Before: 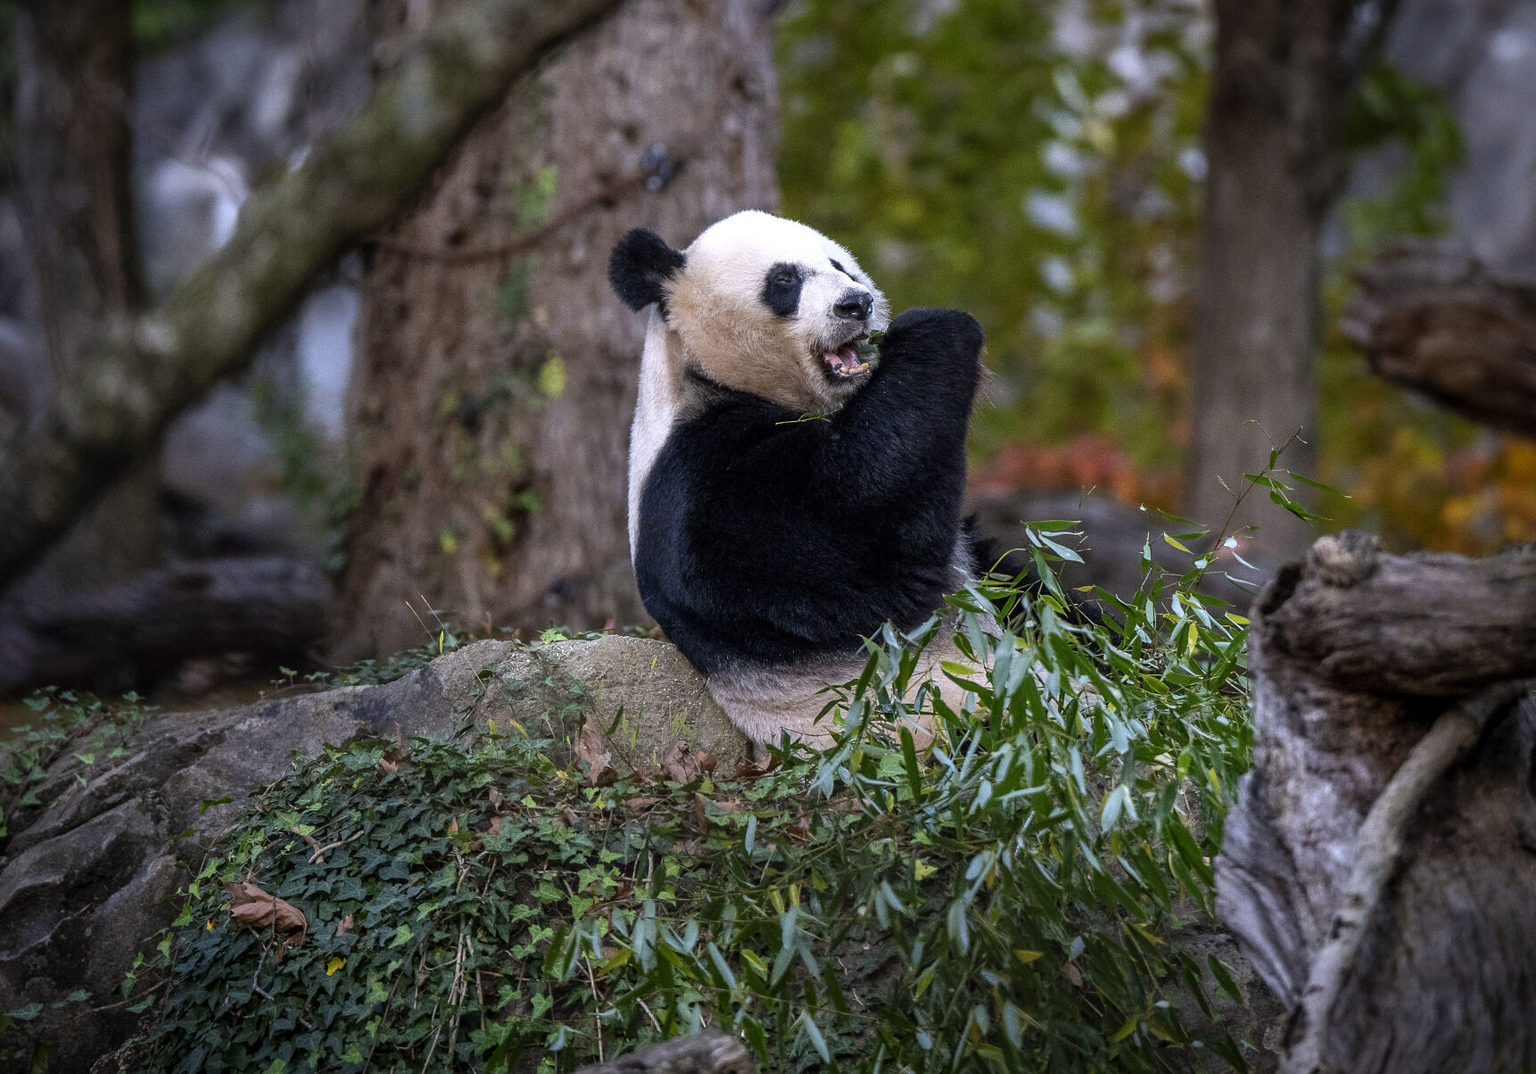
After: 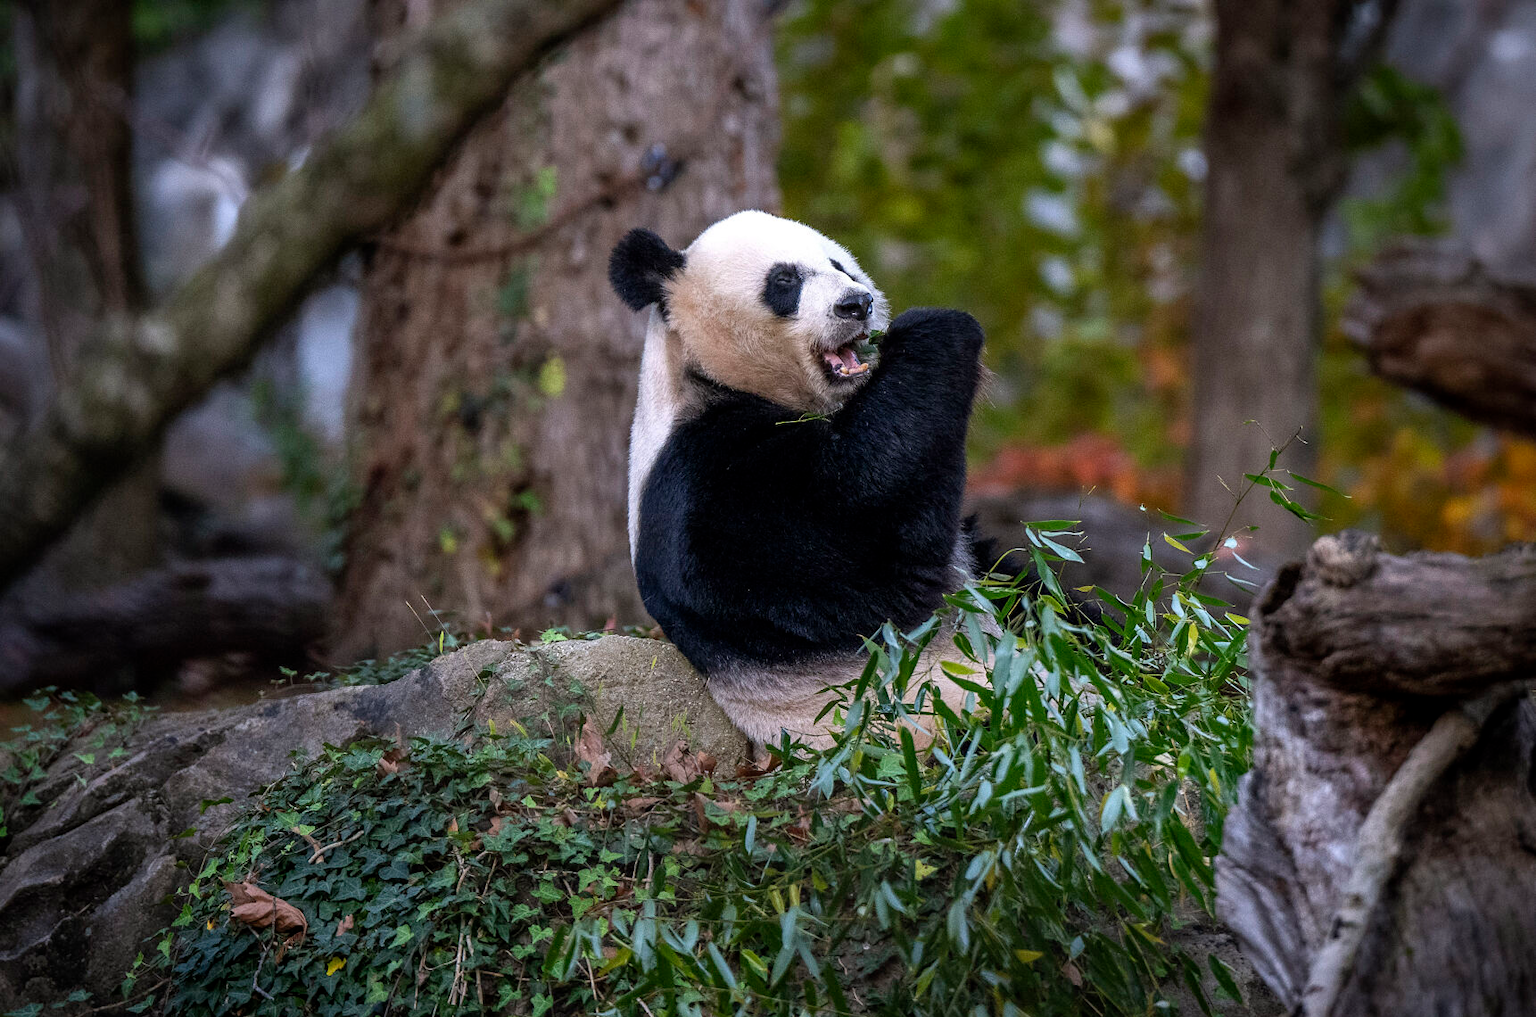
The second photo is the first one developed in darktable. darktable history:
crop and rotate: top 0.009%, bottom 5.145%
